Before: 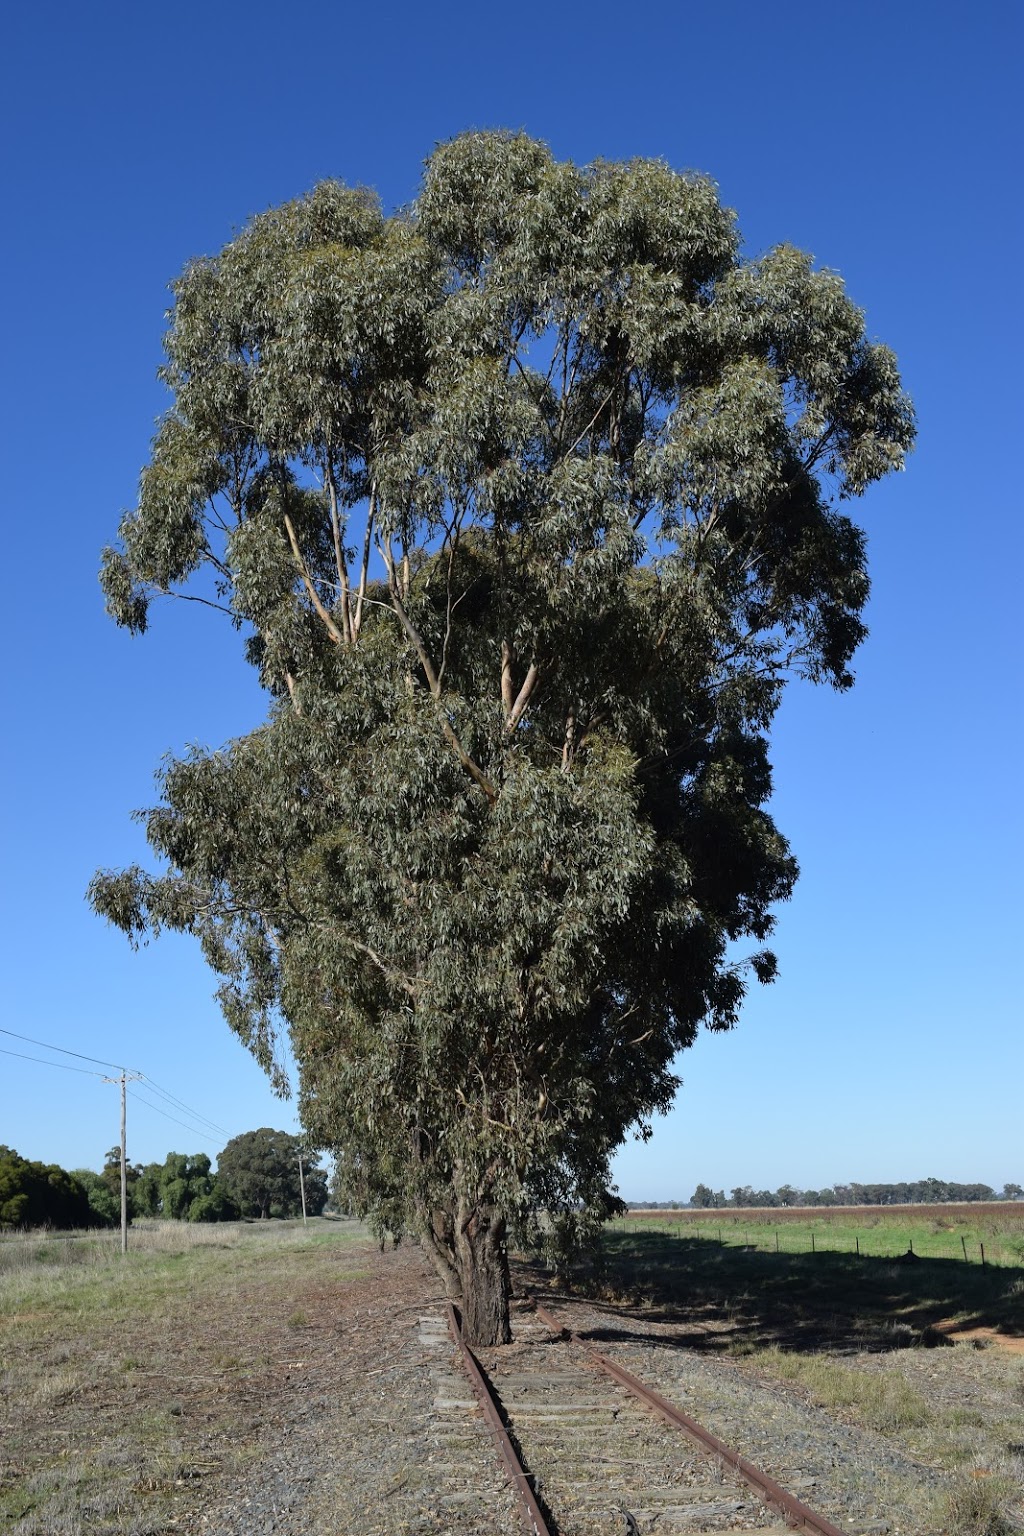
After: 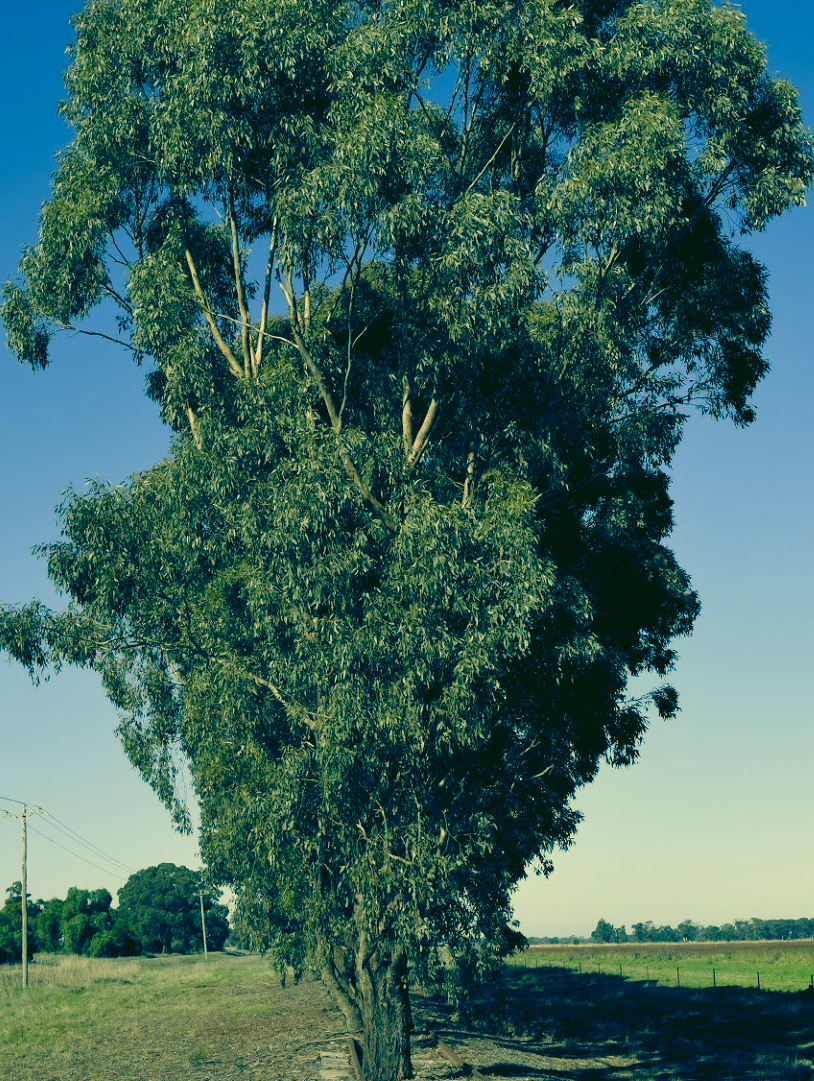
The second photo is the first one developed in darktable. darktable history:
color correction: highlights a* 1.74, highlights b* 34.55, shadows a* -36.19, shadows b* -5.54
color balance rgb: shadows lift › luminance -9.372%, highlights gain › chroma 1.383%, highlights gain › hue 51.43°, global offset › luminance -0.28%, global offset › chroma 0.31%, global offset › hue 261.59°, perceptual saturation grading › global saturation 20%, perceptual saturation grading › highlights -49.342%, perceptual saturation grading › shadows 24.995%
crop: left 9.743%, top 17.259%, right 10.739%, bottom 12.356%
